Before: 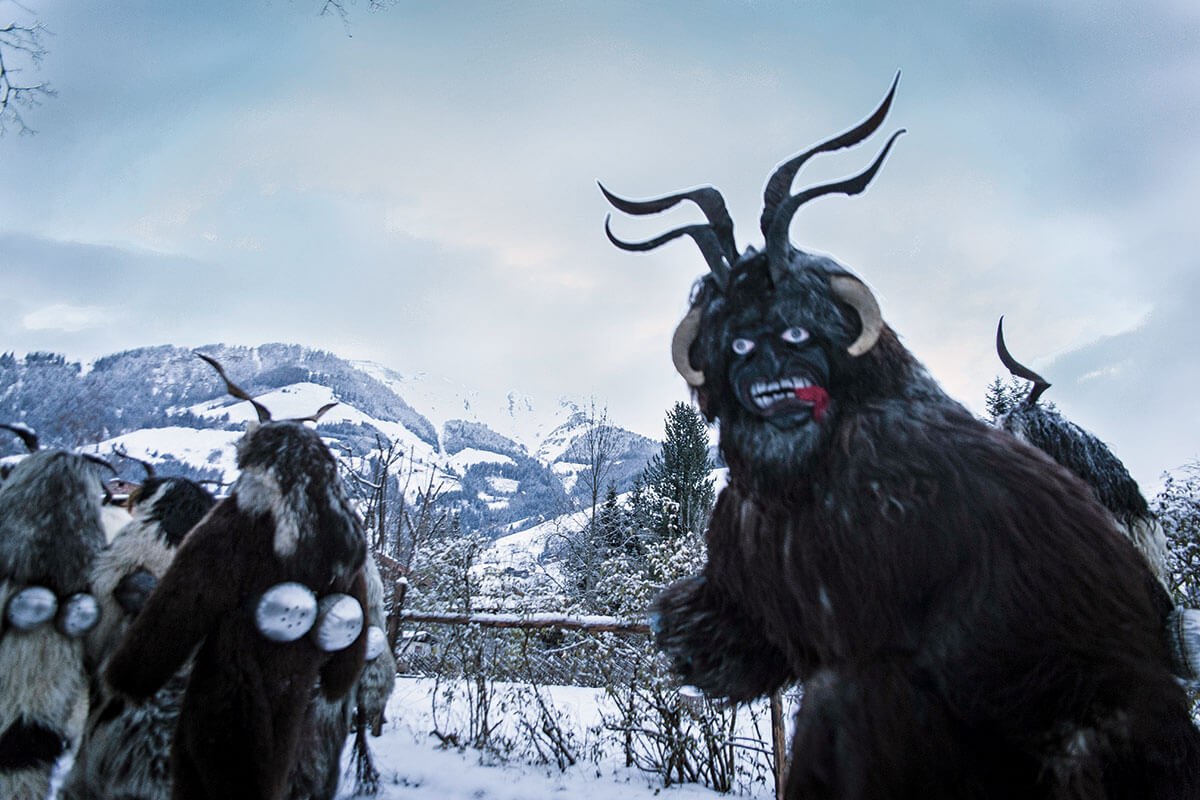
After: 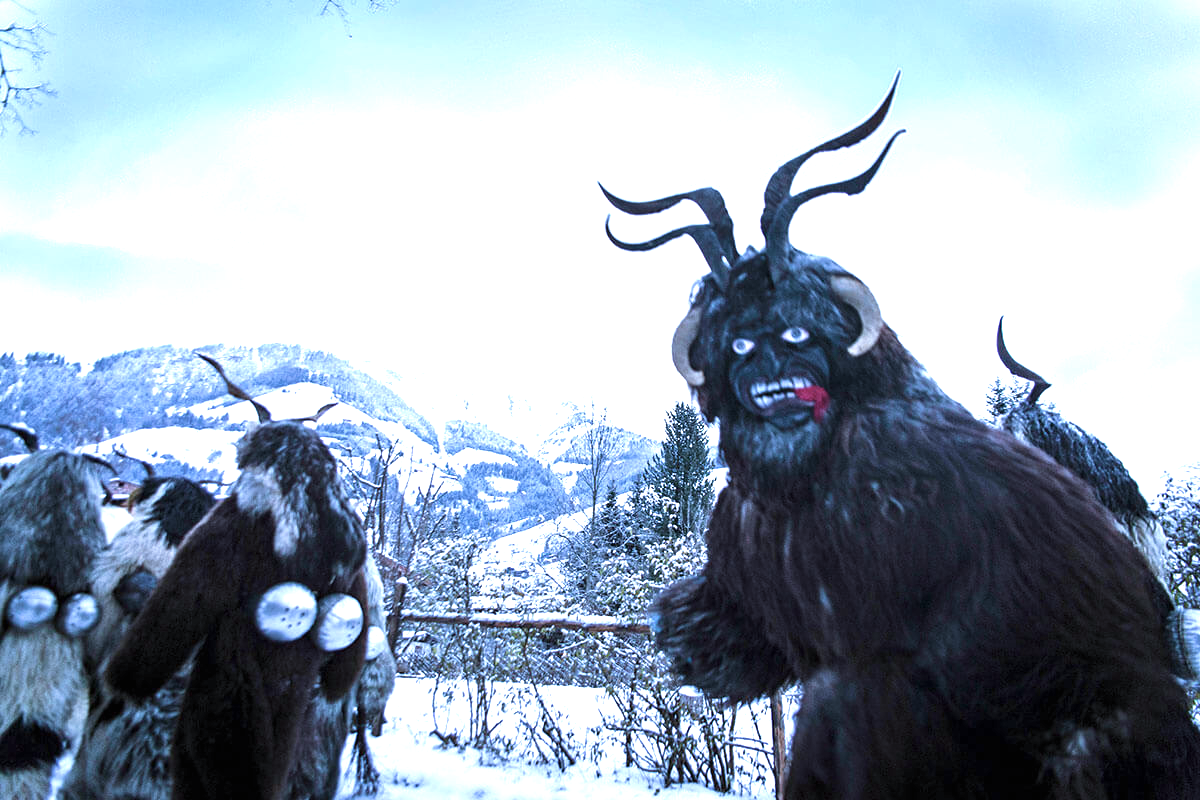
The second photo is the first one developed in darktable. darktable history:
white balance: red 0.926, green 1.003, blue 1.133
exposure: black level correction 0, exposure 0.95 EV, compensate exposure bias true, compensate highlight preservation false
velvia: on, module defaults
